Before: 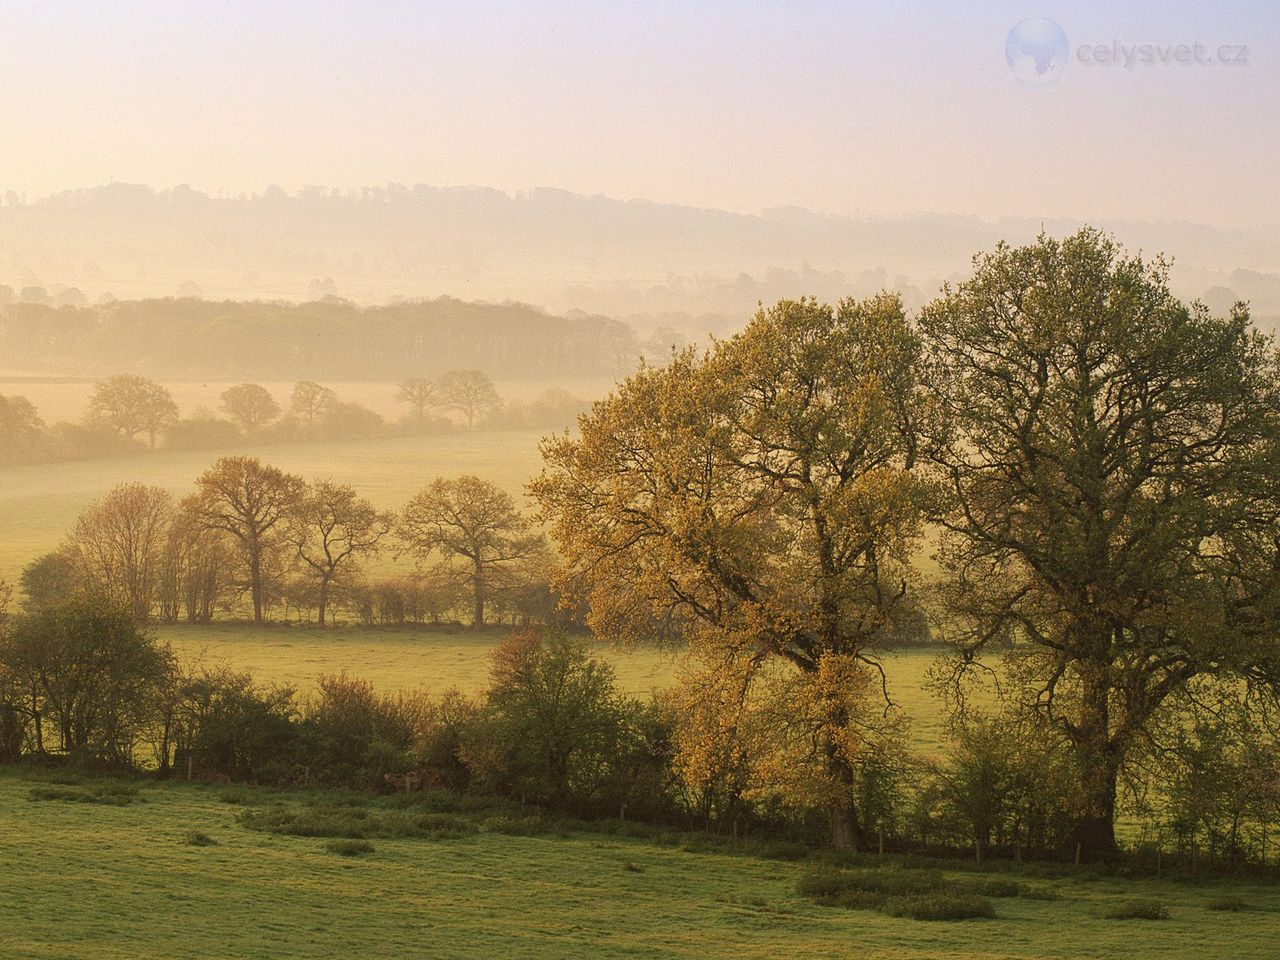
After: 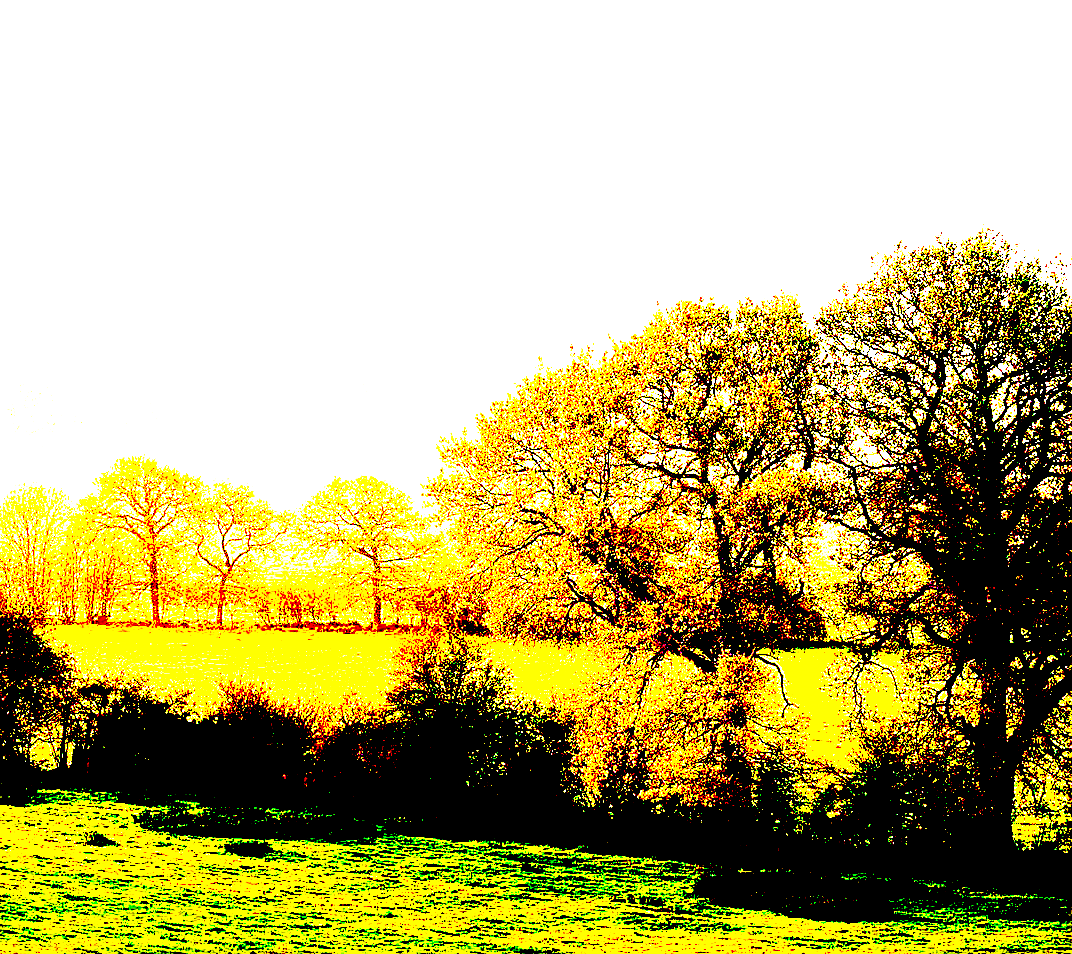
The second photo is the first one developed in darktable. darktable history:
sharpen: on, module defaults
crop: left 8.026%, right 7.374%
white balance: red 0.967, blue 1.049
color balance: mode lift, gamma, gain (sRGB)
exposure: black level correction 0.1, exposure 3 EV, compensate highlight preservation false
